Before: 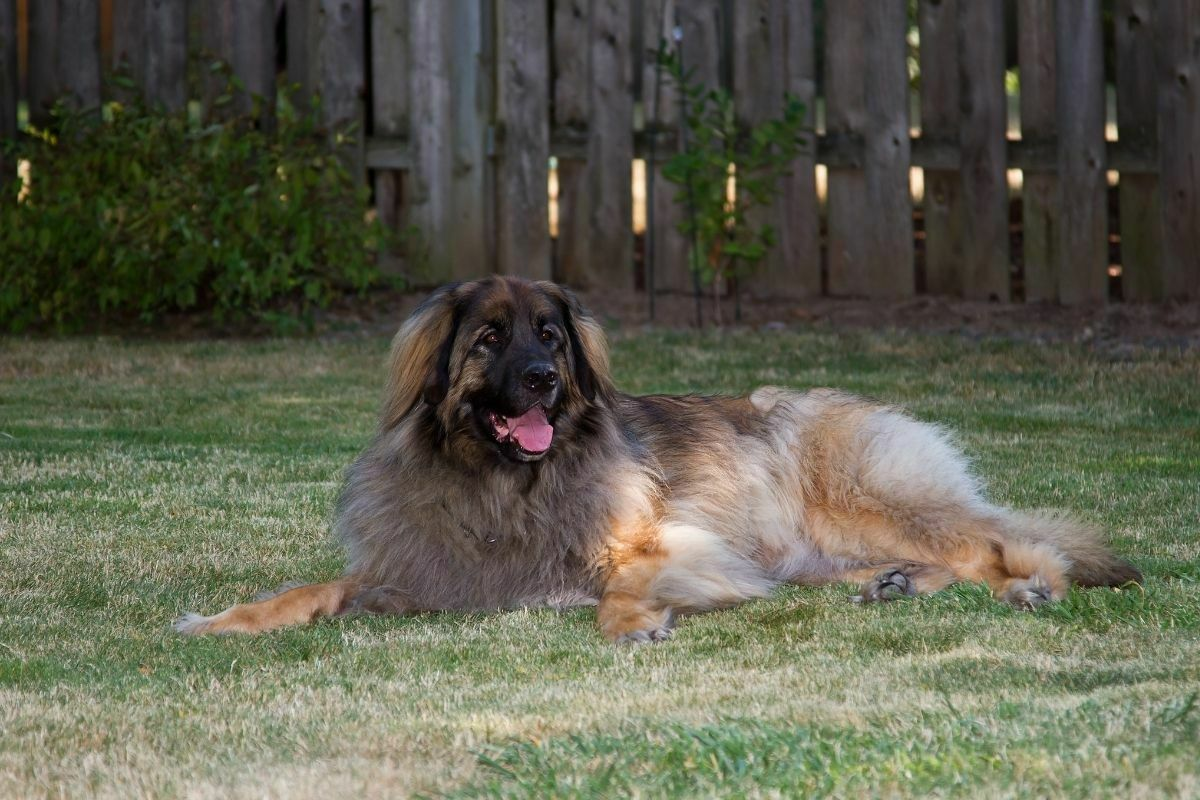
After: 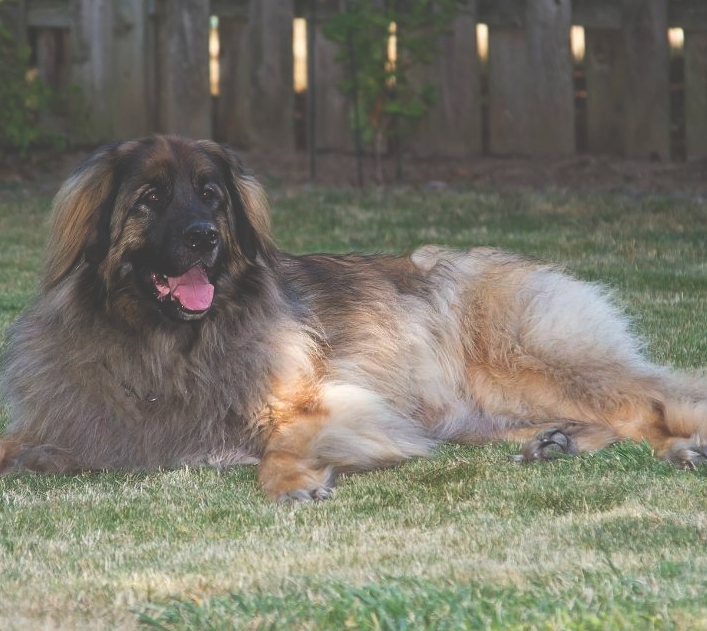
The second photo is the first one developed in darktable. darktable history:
crop and rotate: left 28.267%, top 17.736%, right 12.802%, bottom 3.375%
exposure: black level correction -0.04, exposure 0.064 EV, compensate exposure bias true, compensate highlight preservation false
